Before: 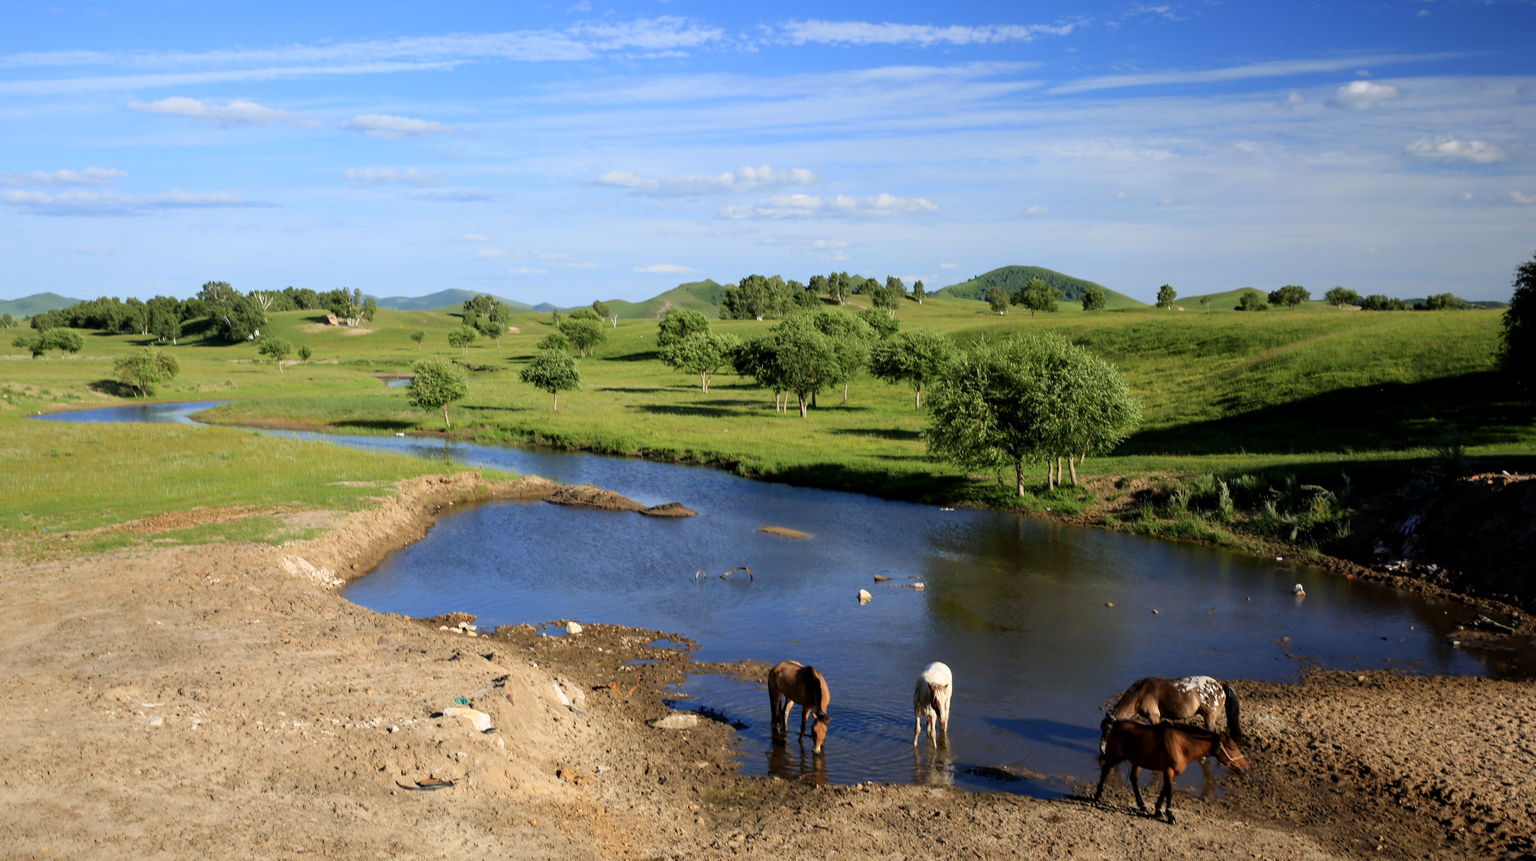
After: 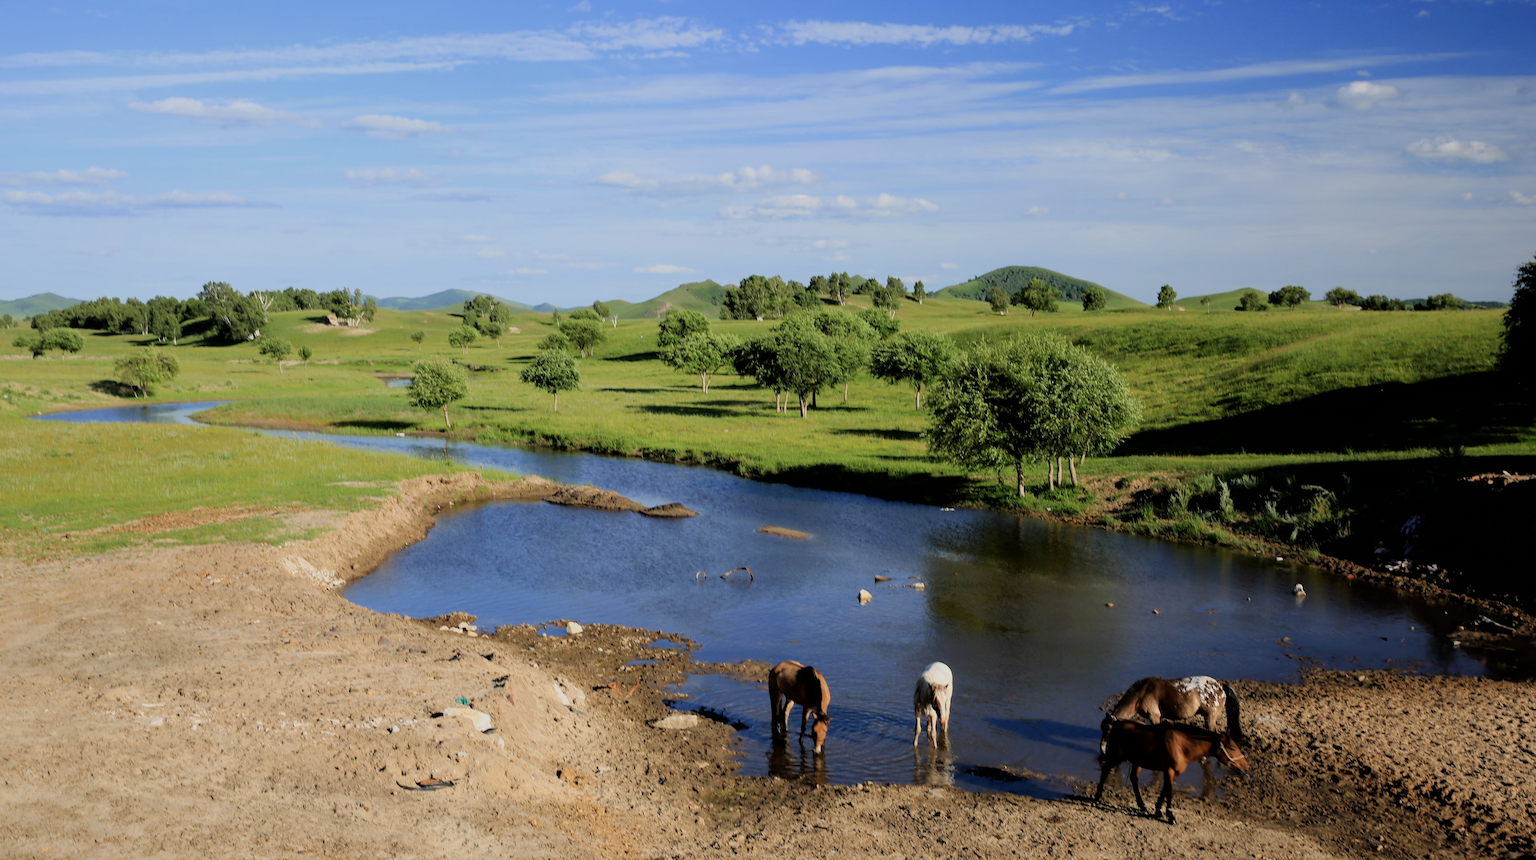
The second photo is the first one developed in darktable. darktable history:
exposure: exposure 0.02 EV, compensate highlight preservation false
filmic rgb: white relative exposure 3.85 EV, hardness 4.3
